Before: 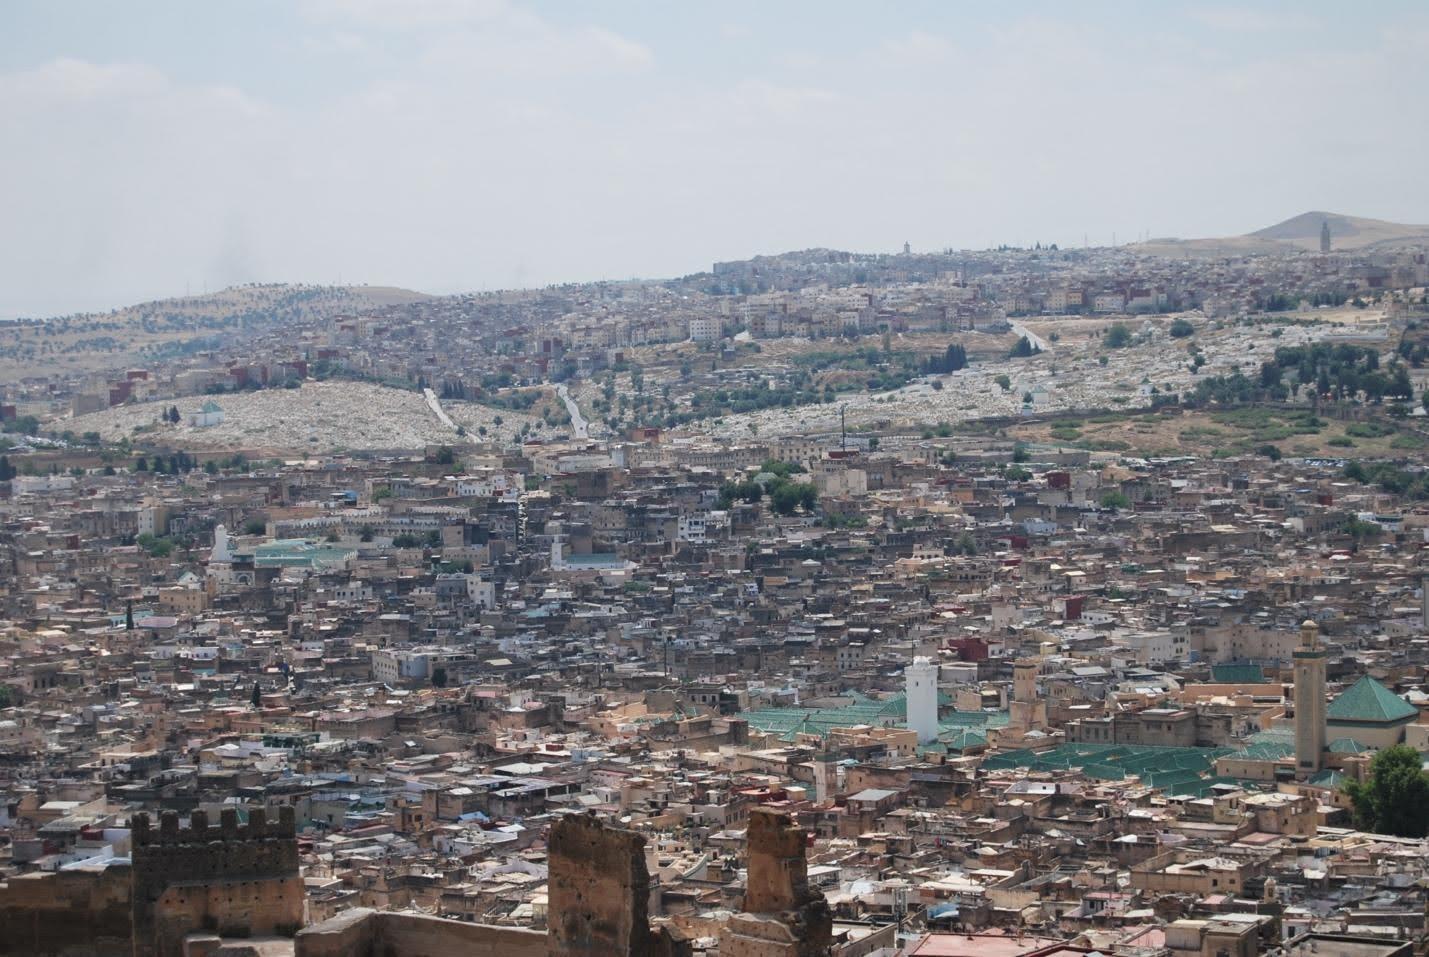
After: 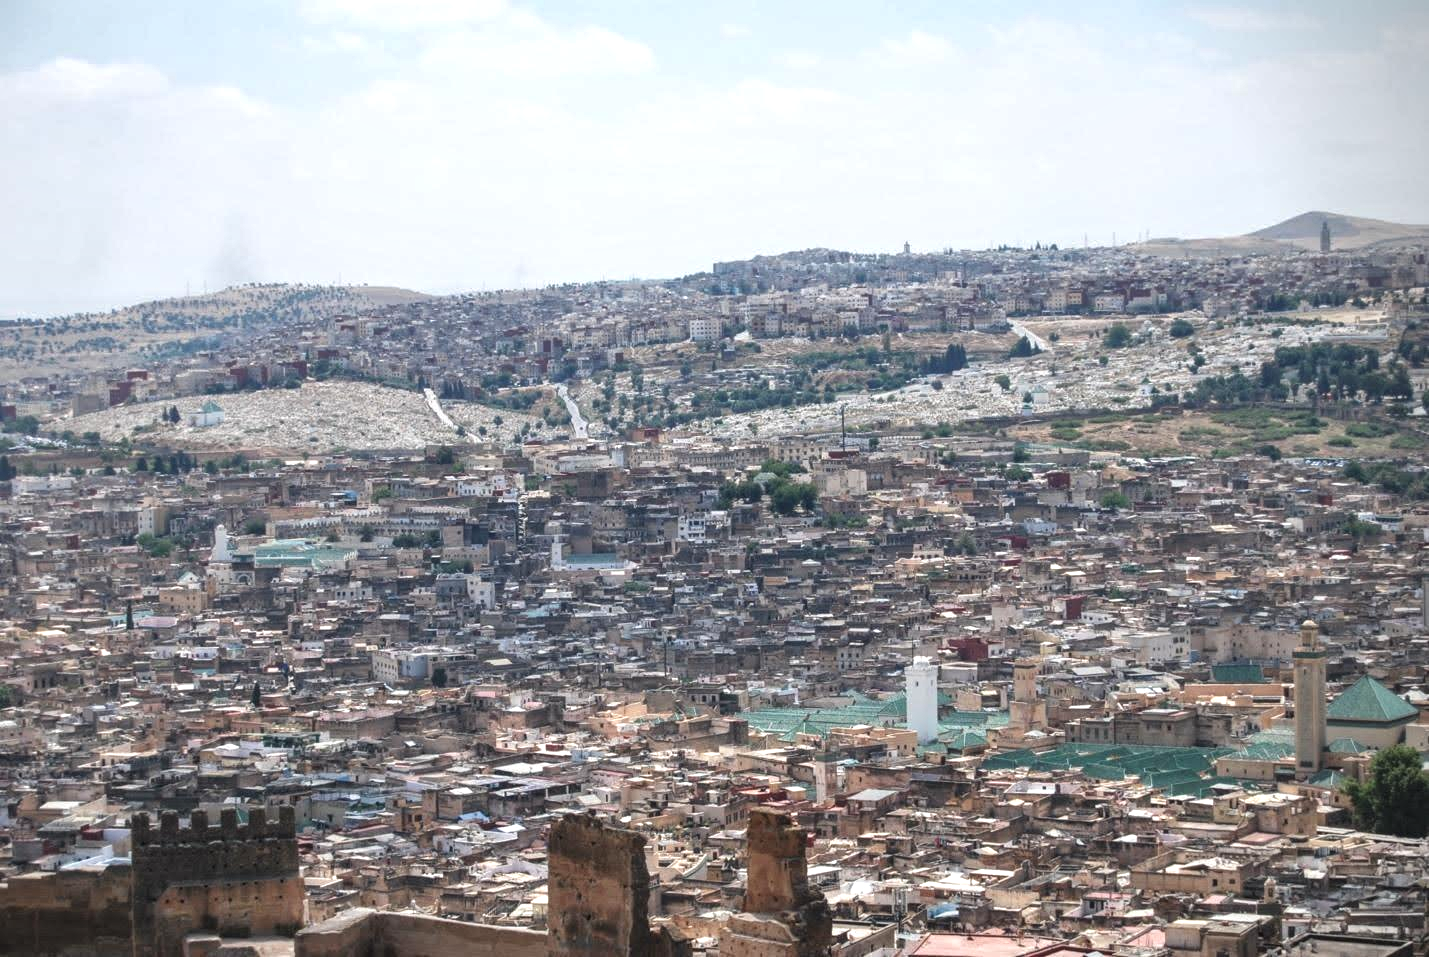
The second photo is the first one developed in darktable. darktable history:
exposure: black level correction -0.001, exposure 0.531 EV, compensate highlight preservation false
vignetting: fall-off start 100.4%, center (-0.148, 0.012)
shadows and highlights: radius 336.77, shadows 28.98, soften with gaussian
local contrast: on, module defaults
